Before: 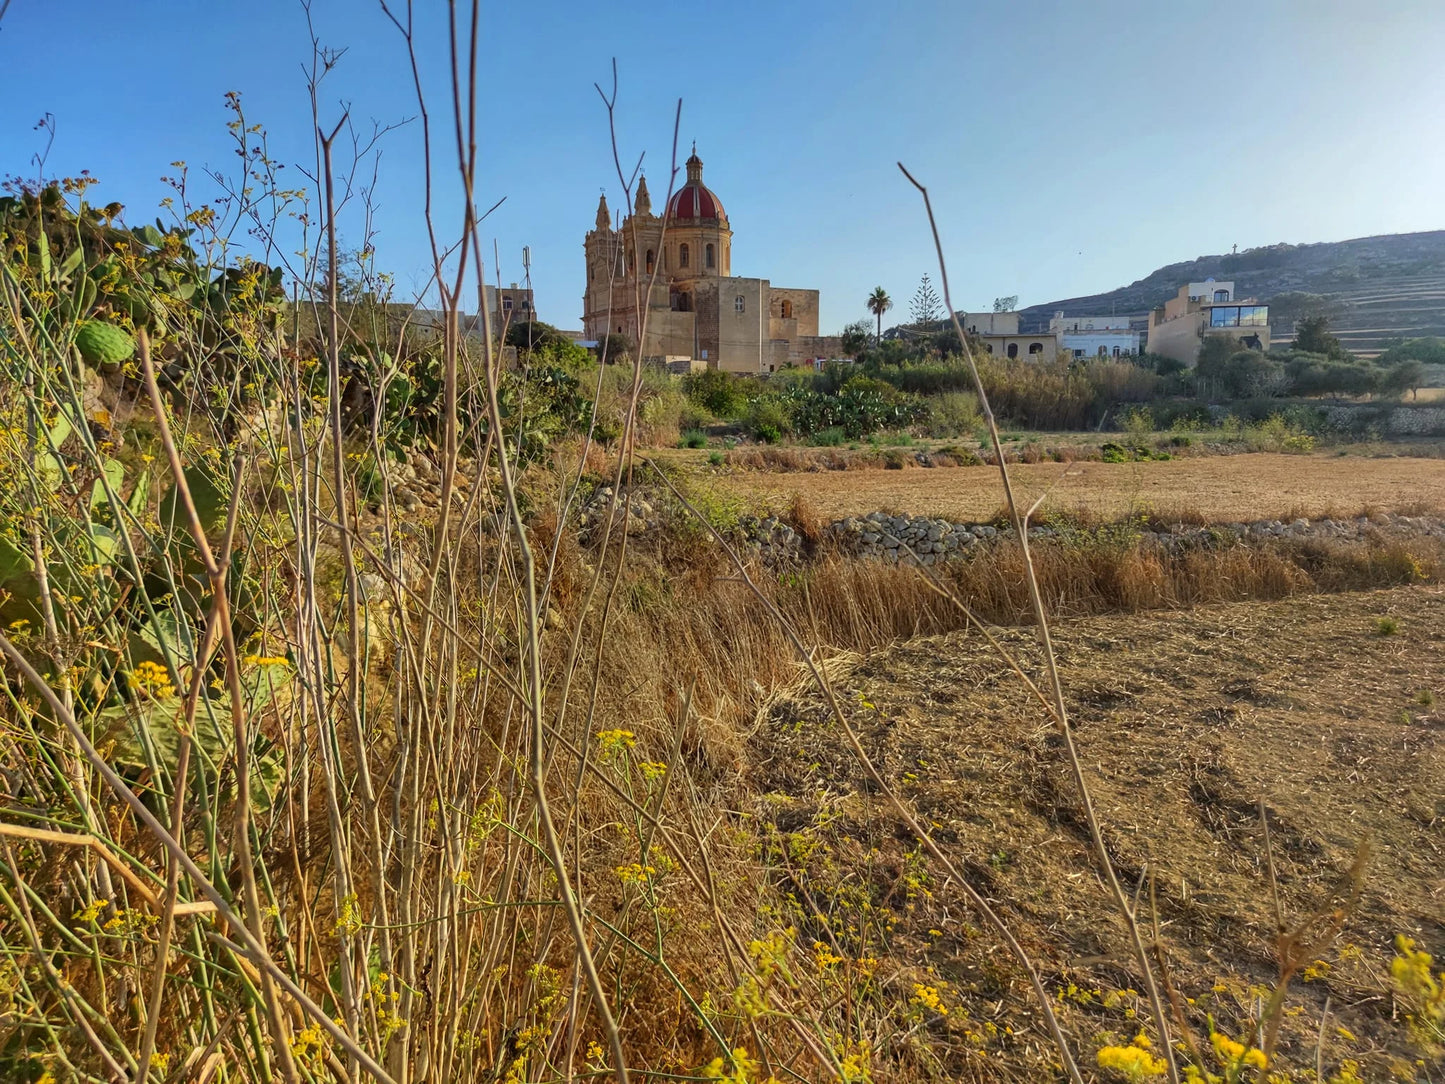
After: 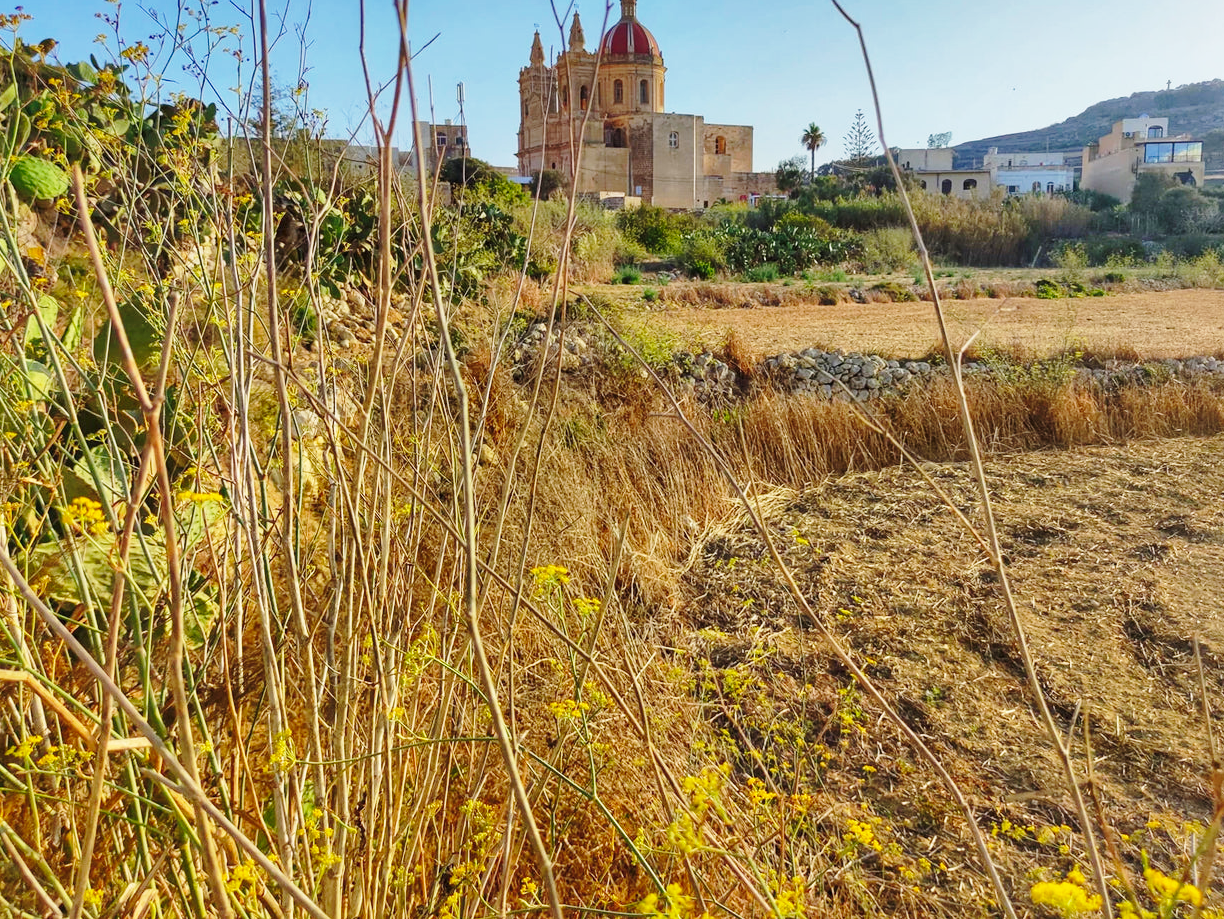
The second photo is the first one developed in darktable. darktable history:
base curve: curves: ch0 [(0, 0) (0.028, 0.03) (0.121, 0.232) (0.46, 0.748) (0.859, 0.968) (1, 1)], preserve colors none
crop and rotate: left 4.569%, top 15.159%, right 10.706%
shadows and highlights: on, module defaults
